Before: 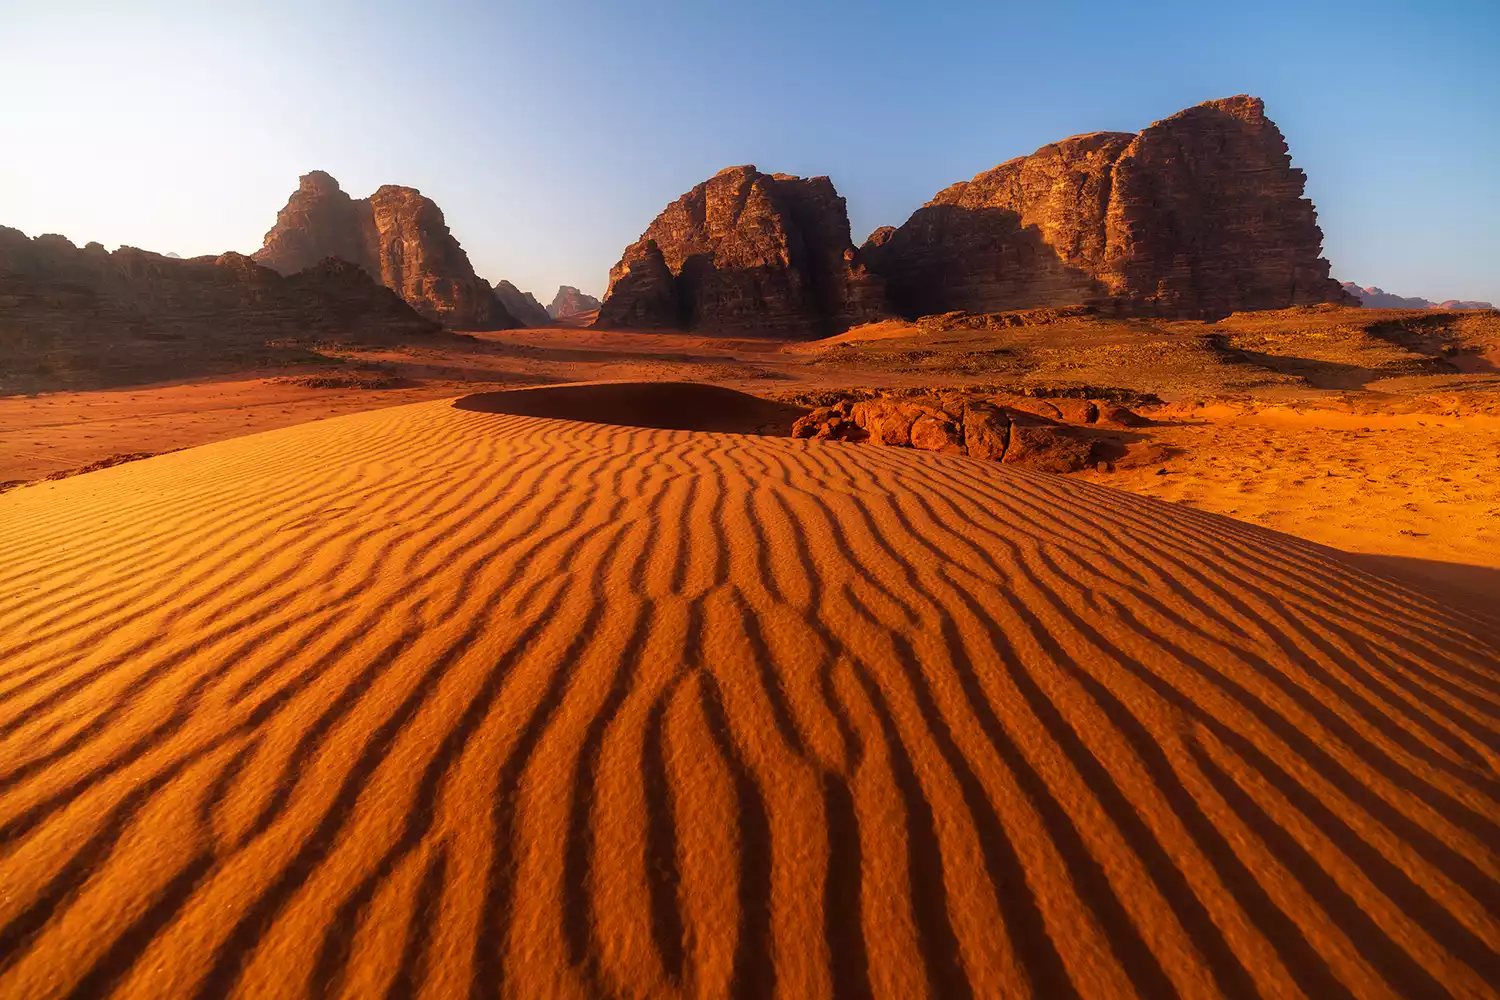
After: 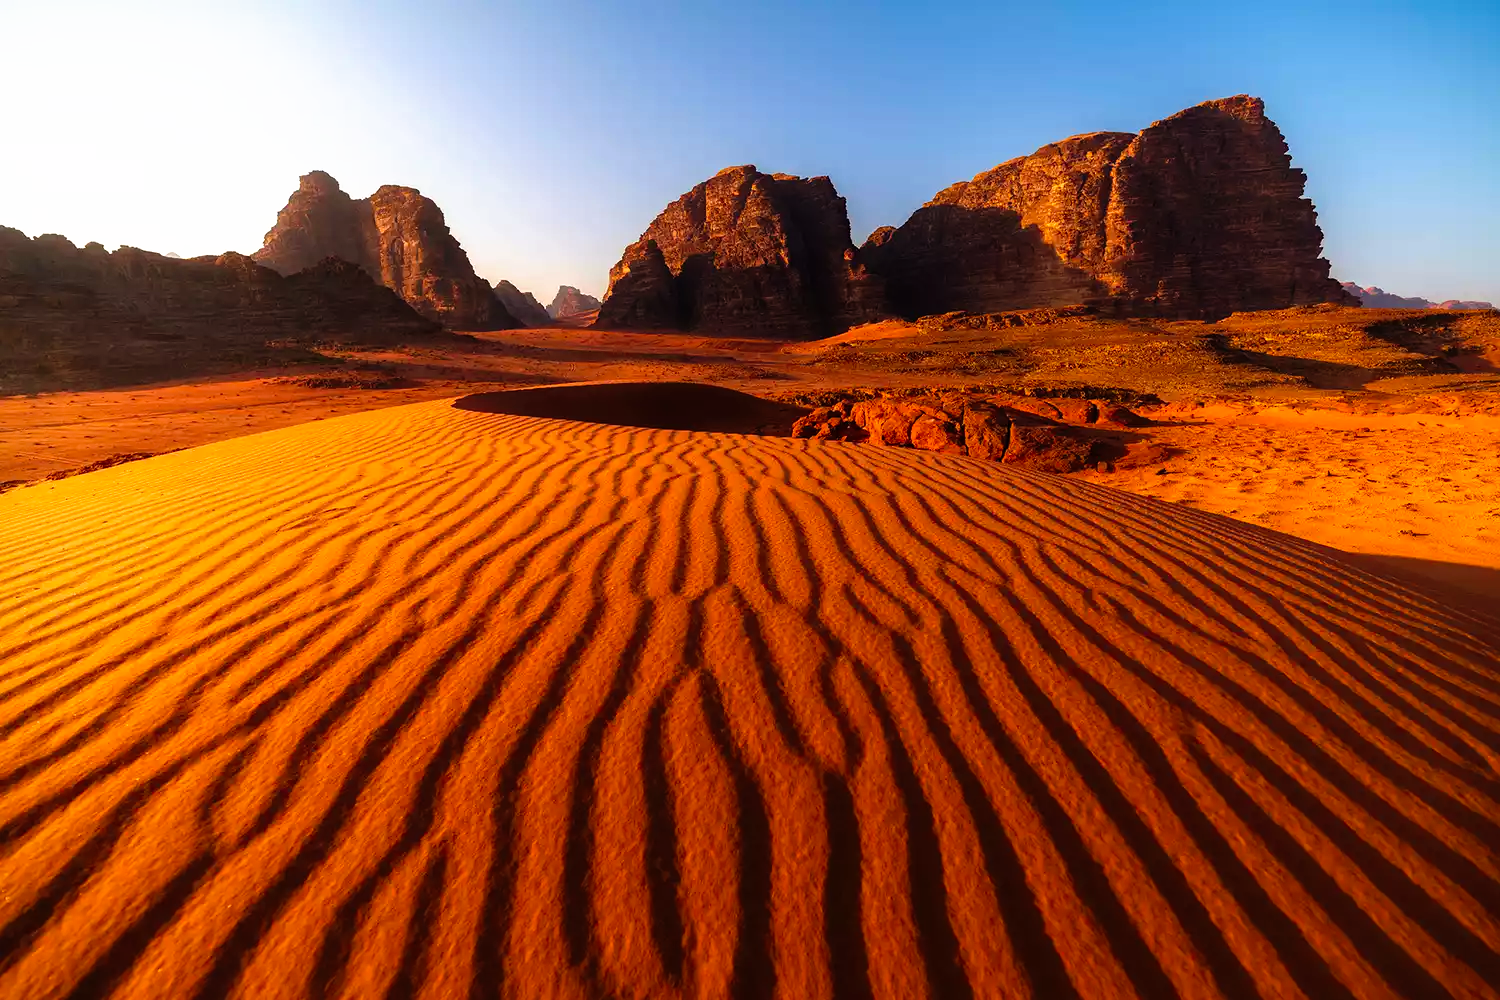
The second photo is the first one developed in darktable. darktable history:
tone equalizer: on, module defaults
tone curve: curves: ch0 [(0, 0) (0.003, 0.002) (0.011, 0.006) (0.025, 0.014) (0.044, 0.025) (0.069, 0.039) (0.1, 0.056) (0.136, 0.086) (0.177, 0.129) (0.224, 0.183) (0.277, 0.247) (0.335, 0.318) (0.399, 0.395) (0.468, 0.48) (0.543, 0.571) (0.623, 0.668) (0.709, 0.773) (0.801, 0.873) (0.898, 0.978) (1, 1)], preserve colors none
haze removal: compatibility mode true, adaptive false
